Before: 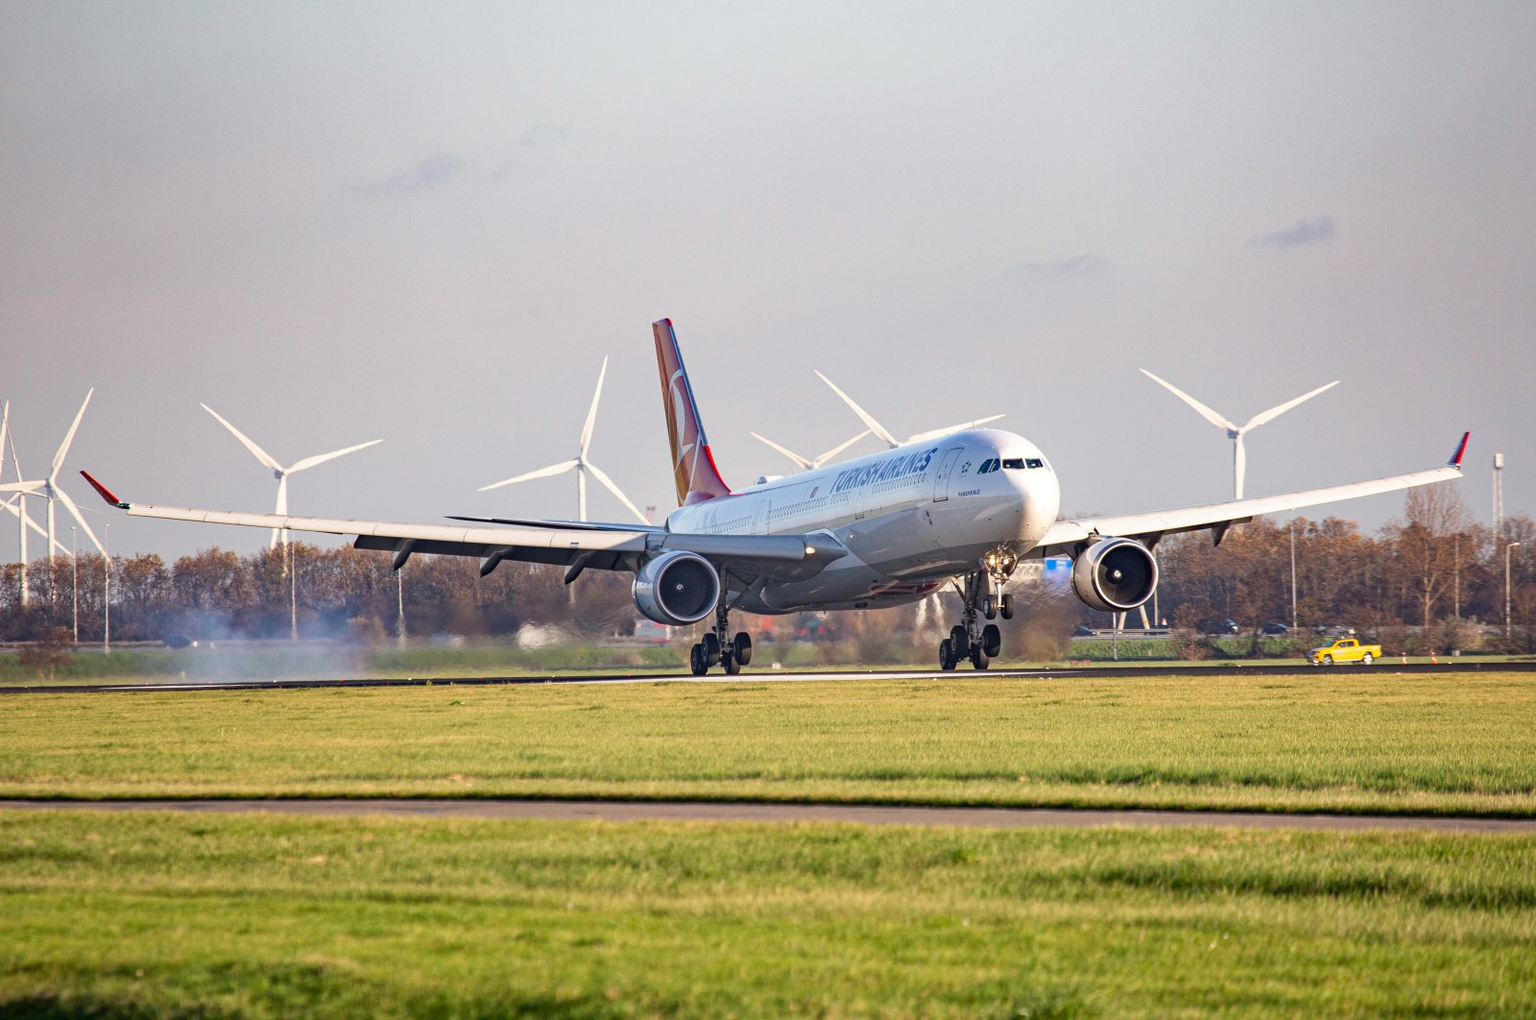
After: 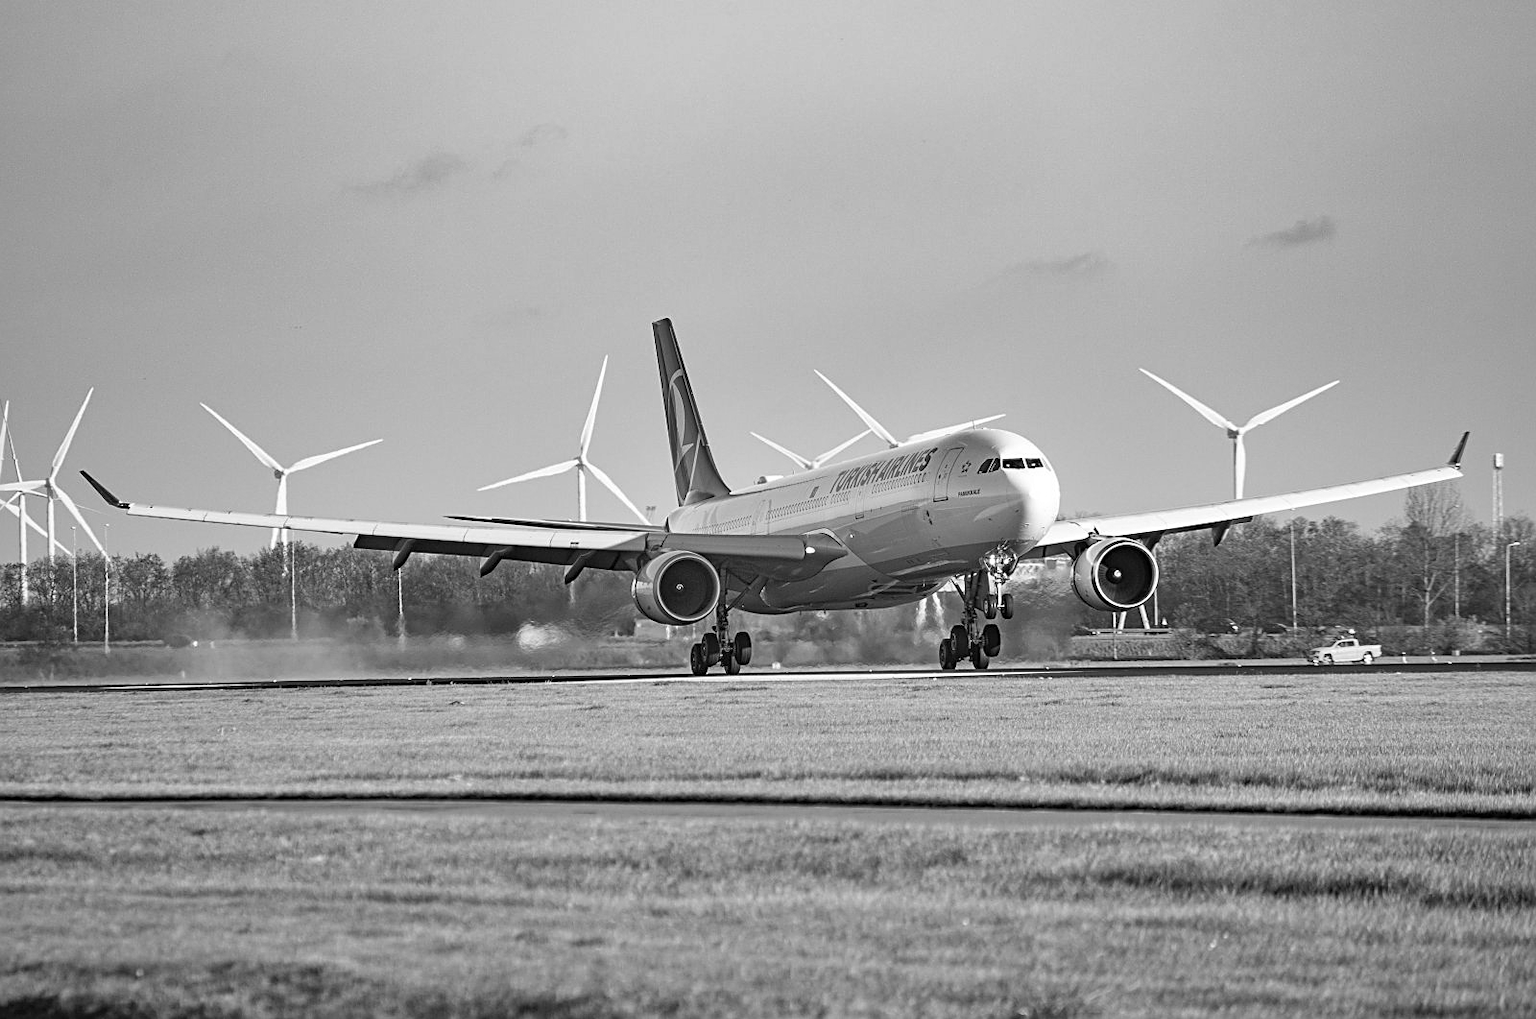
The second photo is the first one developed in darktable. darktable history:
shadows and highlights: low approximation 0.01, soften with gaussian
sharpen: on, module defaults
monochrome: on, module defaults
color calibration: illuminant custom, x 0.368, y 0.373, temperature 4330.32 K
